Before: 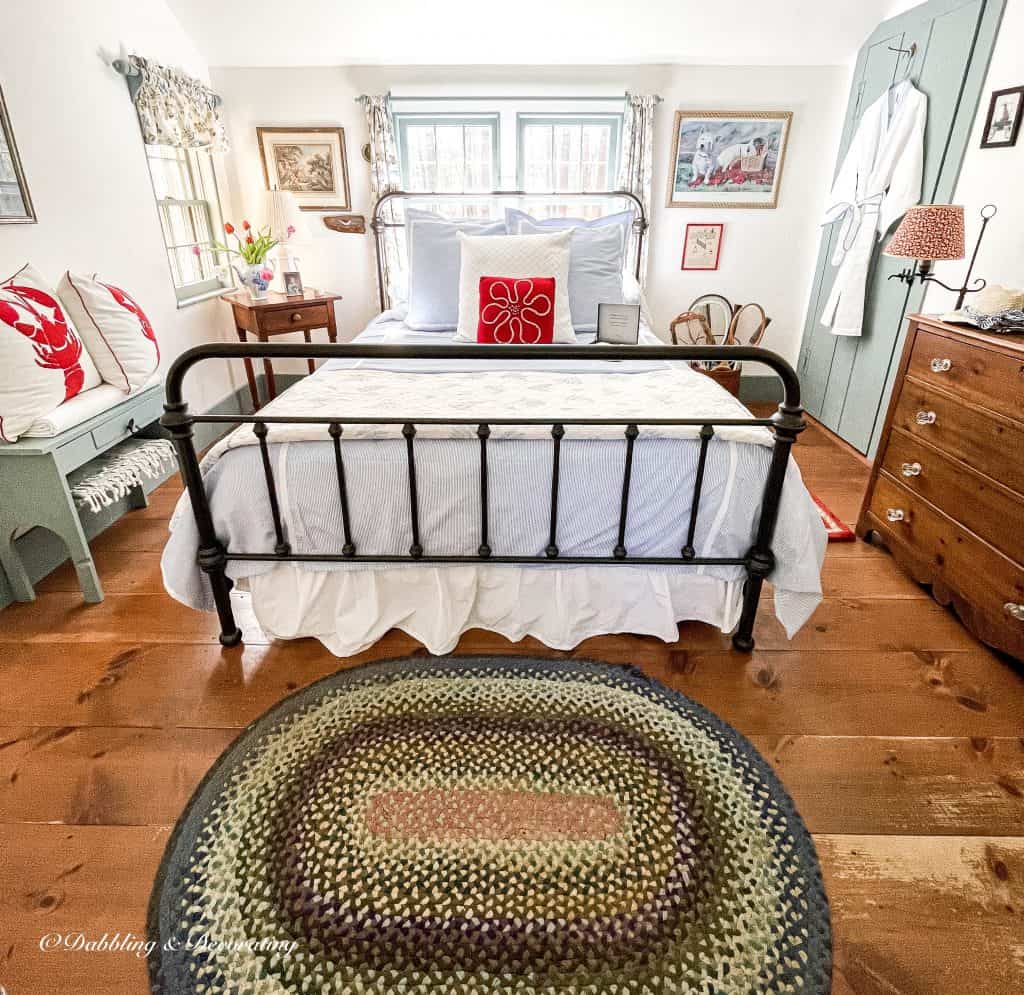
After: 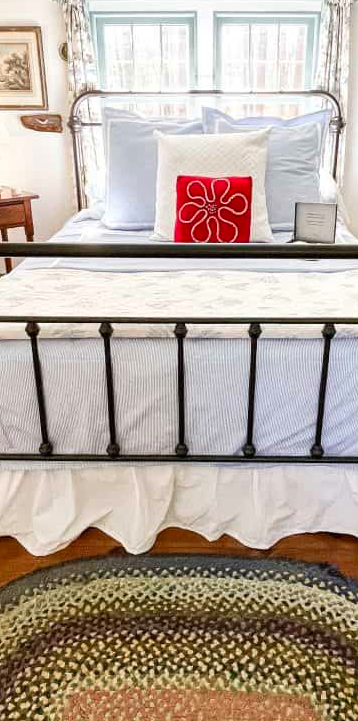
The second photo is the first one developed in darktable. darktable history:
crop and rotate: left 29.684%, top 10.164%, right 35.317%, bottom 17.288%
contrast brightness saturation: saturation 0.18
